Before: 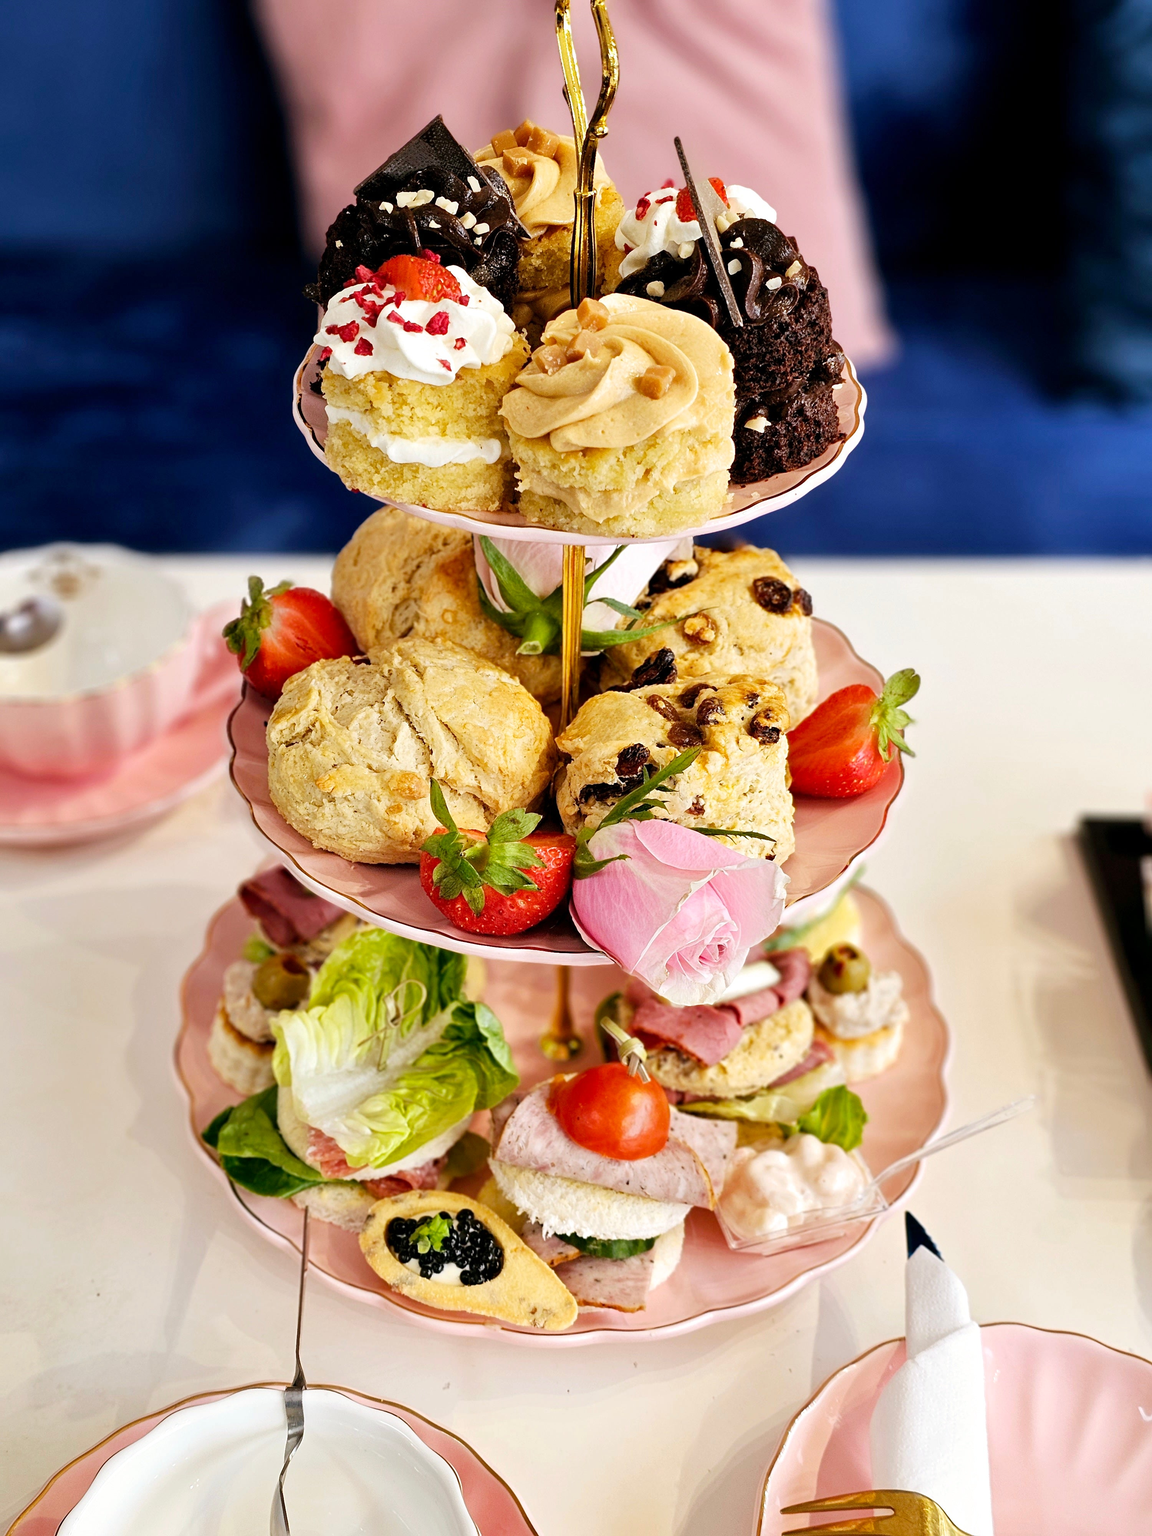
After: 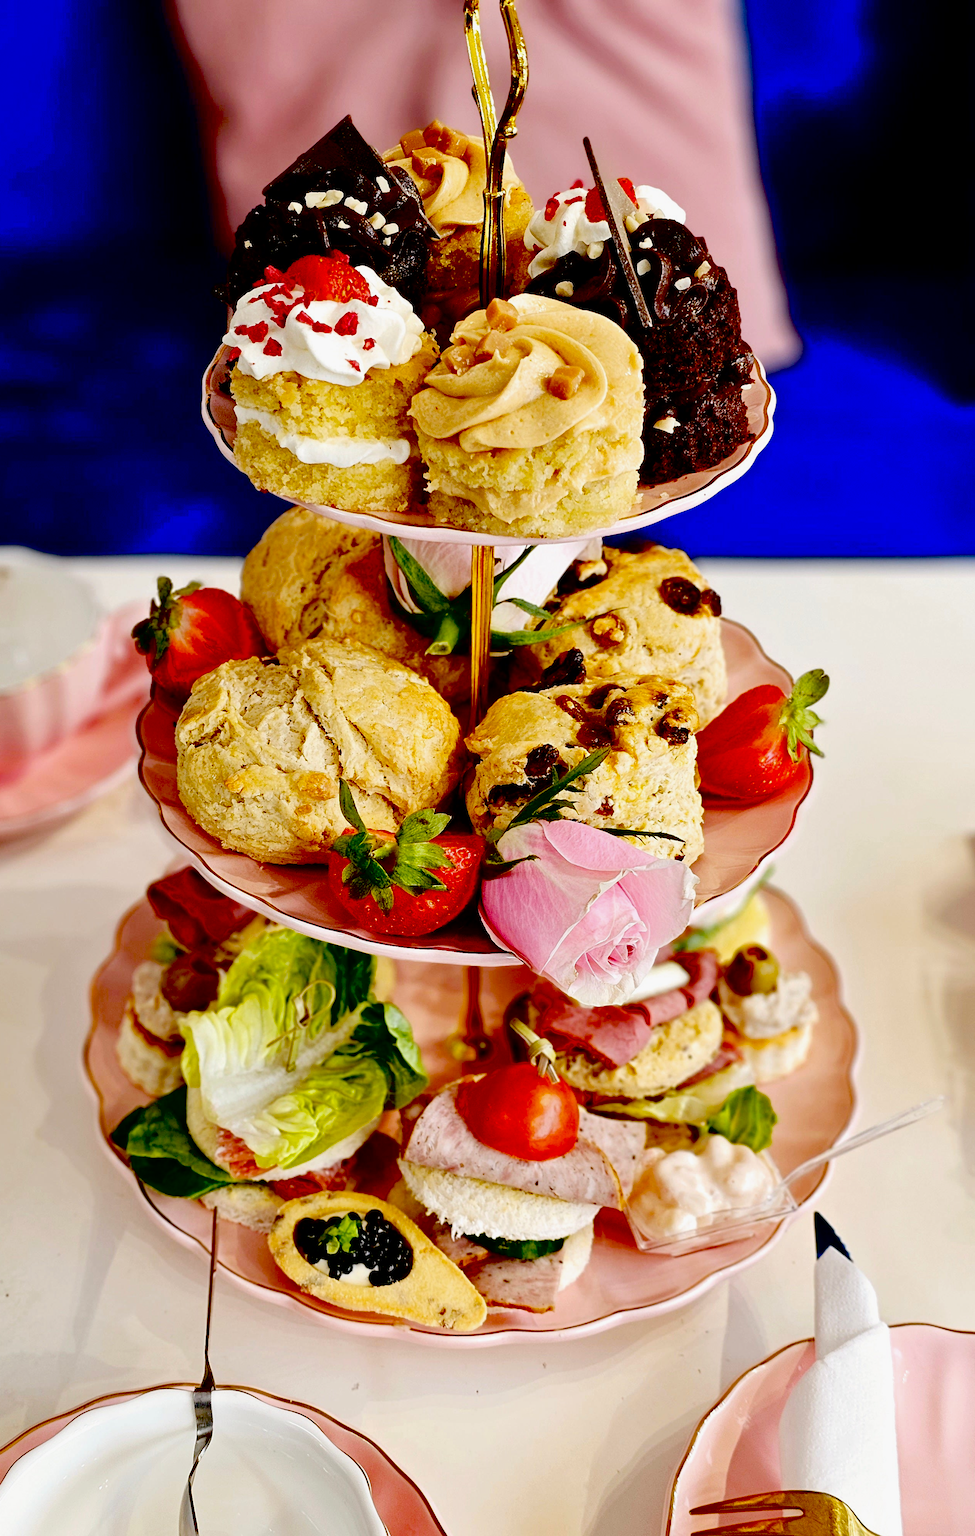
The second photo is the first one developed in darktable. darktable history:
contrast brightness saturation: saturation -0.053
crop: left 7.966%, right 7.39%
exposure: black level correction 0.098, exposure -0.087 EV, compensate exposure bias true, compensate highlight preservation false
